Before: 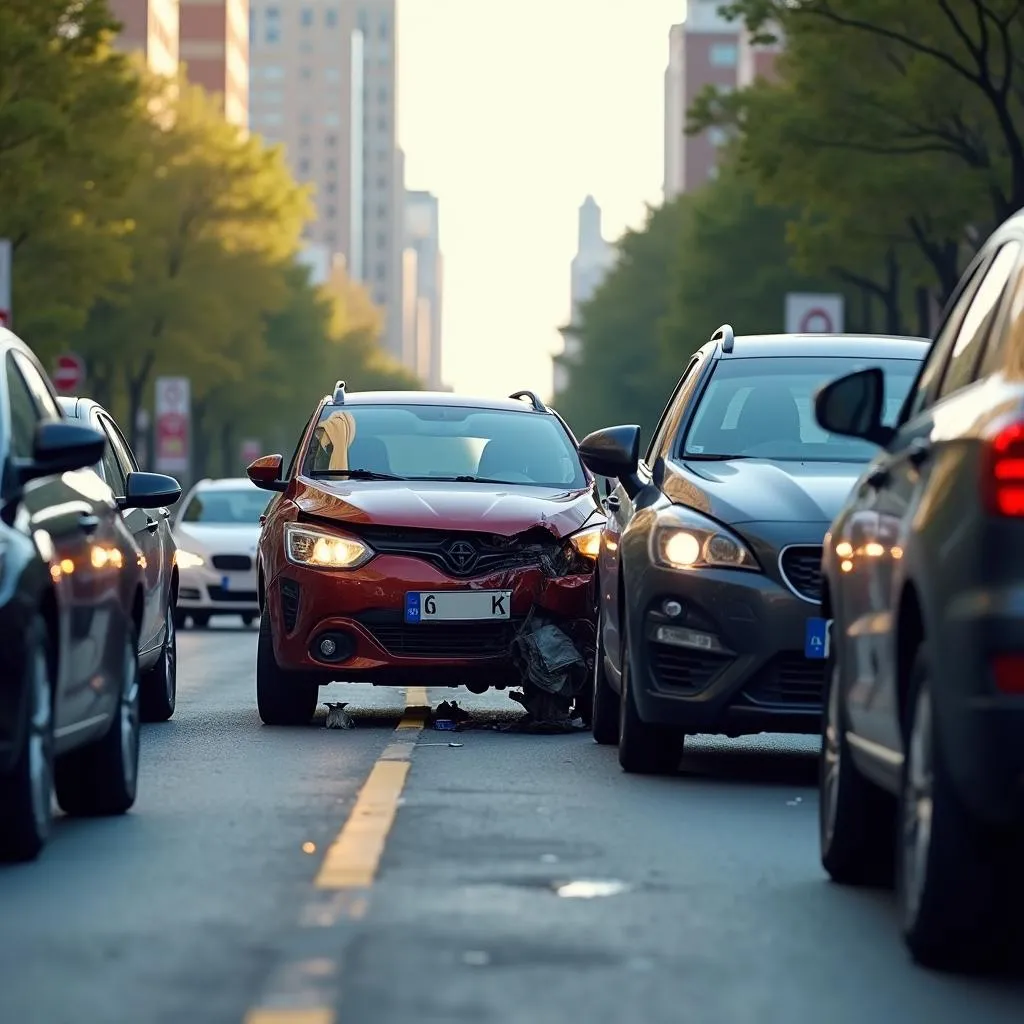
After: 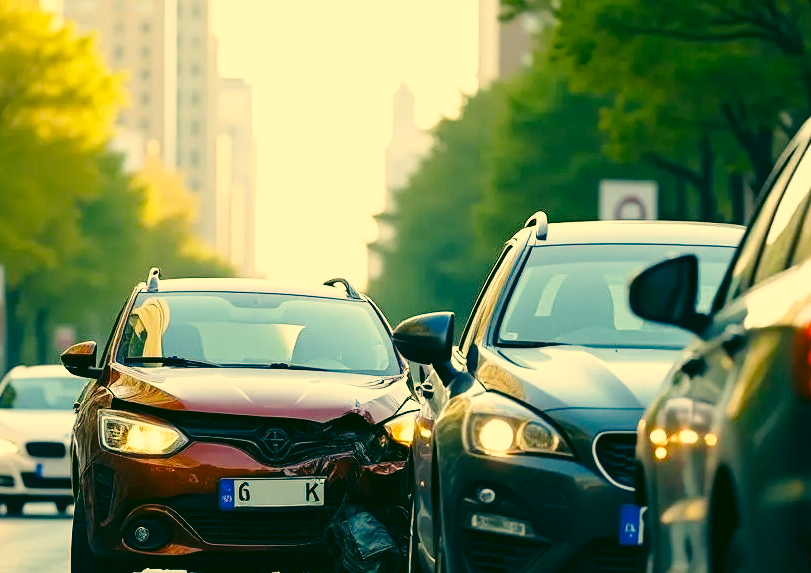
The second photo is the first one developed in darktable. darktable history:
base curve: curves: ch0 [(0, 0) (0.028, 0.03) (0.121, 0.232) (0.46, 0.748) (0.859, 0.968) (1, 1)], preserve colors none
color correction: highlights a* 5.61, highlights b* 33.57, shadows a* -25.92, shadows b* 3.96
crop: left 18.252%, top 11.108%, right 2.48%, bottom 32.843%
